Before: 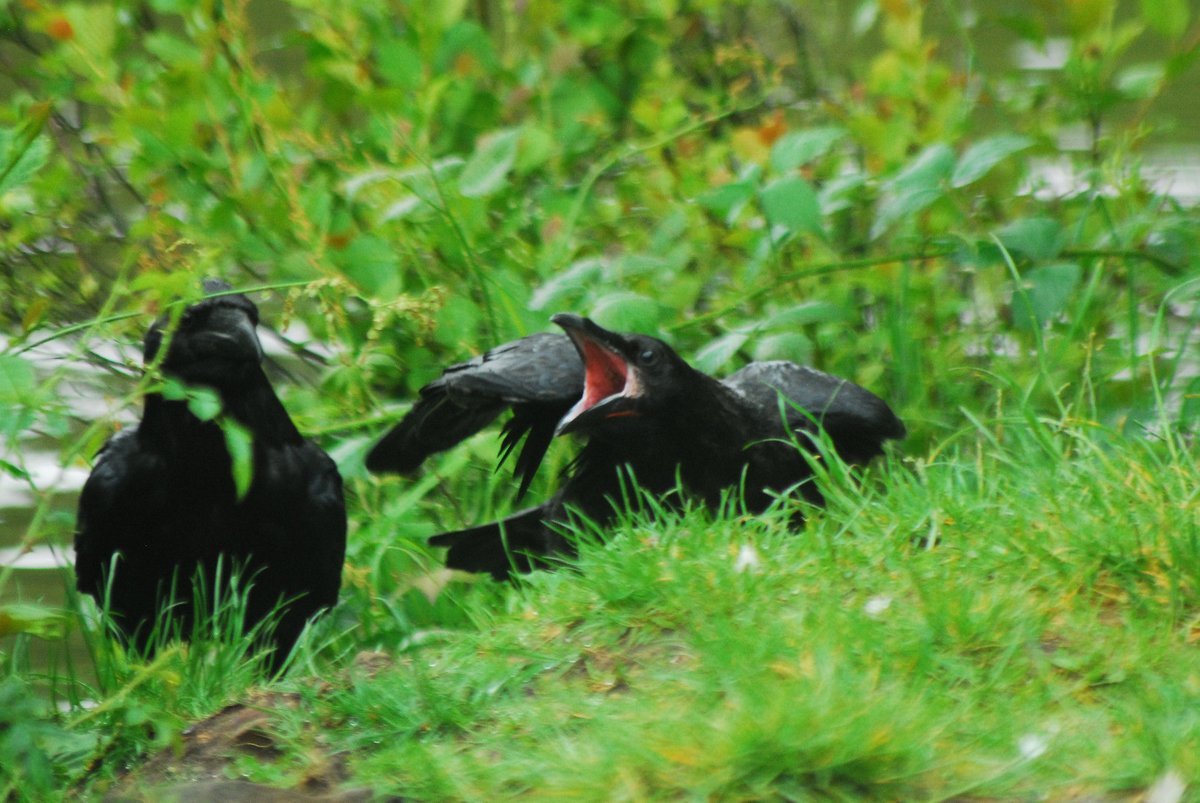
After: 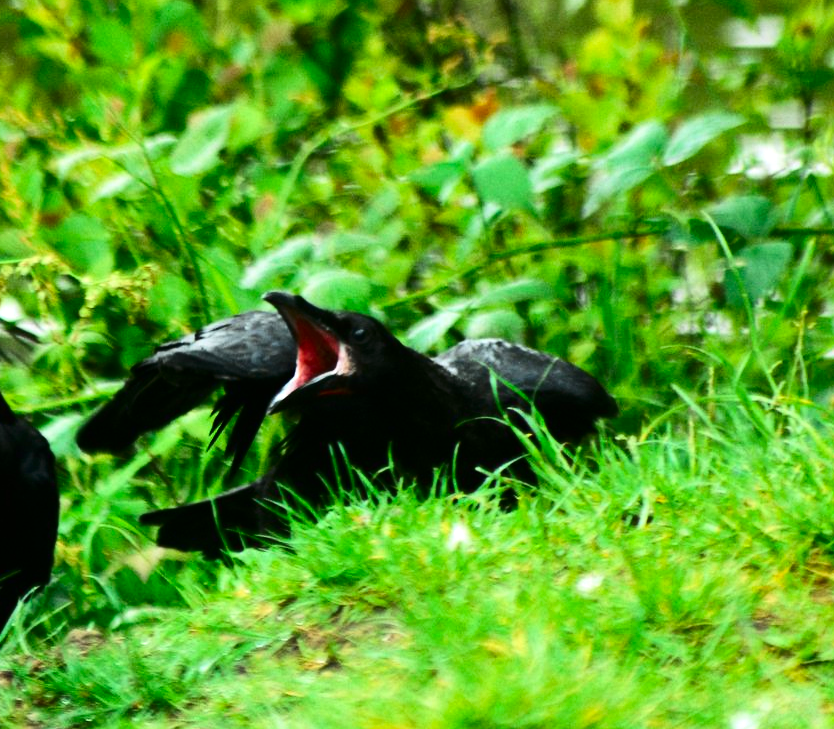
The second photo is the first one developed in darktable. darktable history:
contrast brightness saturation: contrast 0.19, brightness -0.11, saturation 0.21
tone equalizer: -8 EV -0.75 EV, -7 EV -0.7 EV, -6 EV -0.6 EV, -5 EV -0.4 EV, -3 EV 0.4 EV, -2 EV 0.6 EV, -1 EV 0.7 EV, +0 EV 0.75 EV, edges refinement/feathering 500, mask exposure compensation -1.57 EV, preserve details no
crop and rotate: left 24.034%, top 2.838%, right 6.406%, bottom 6.299%
